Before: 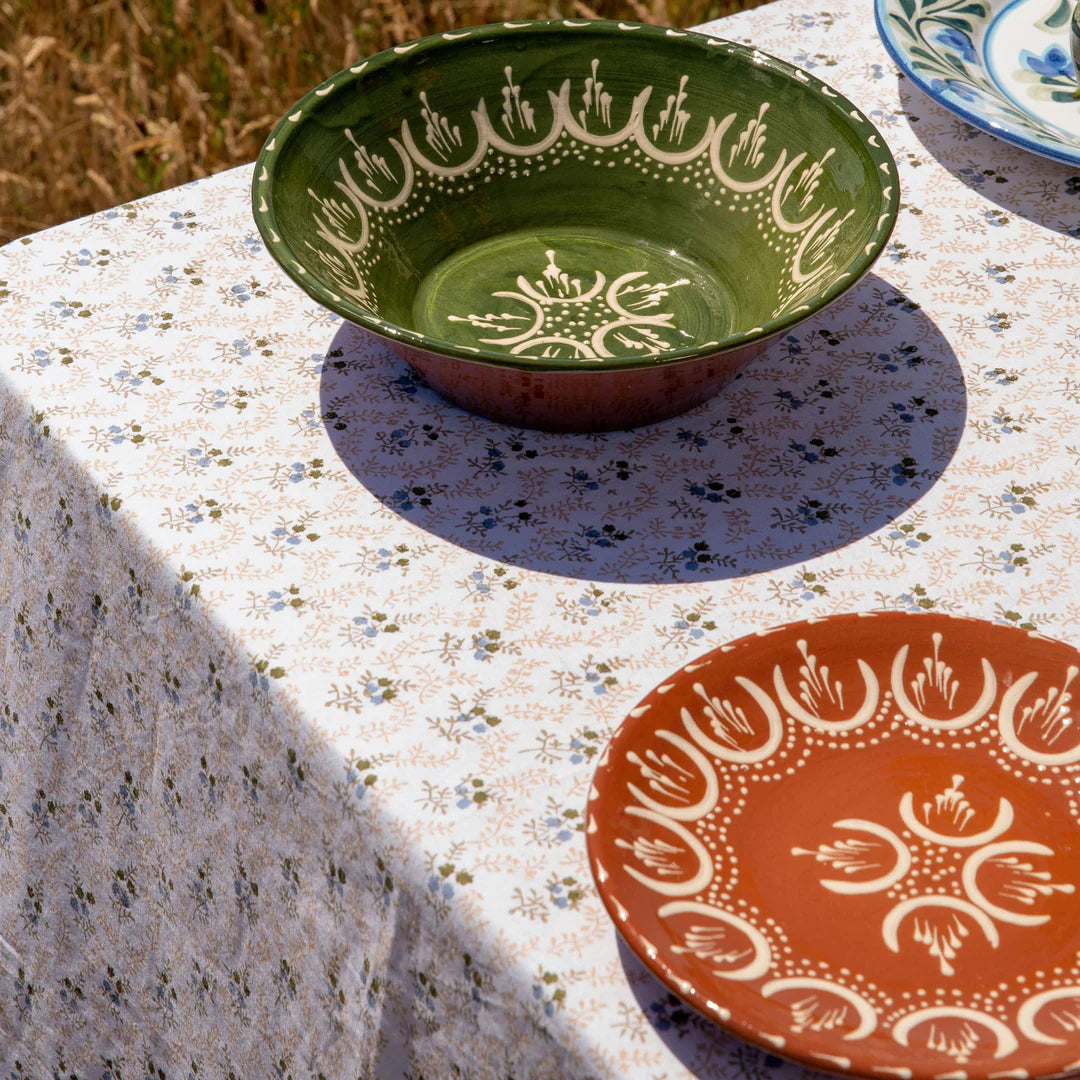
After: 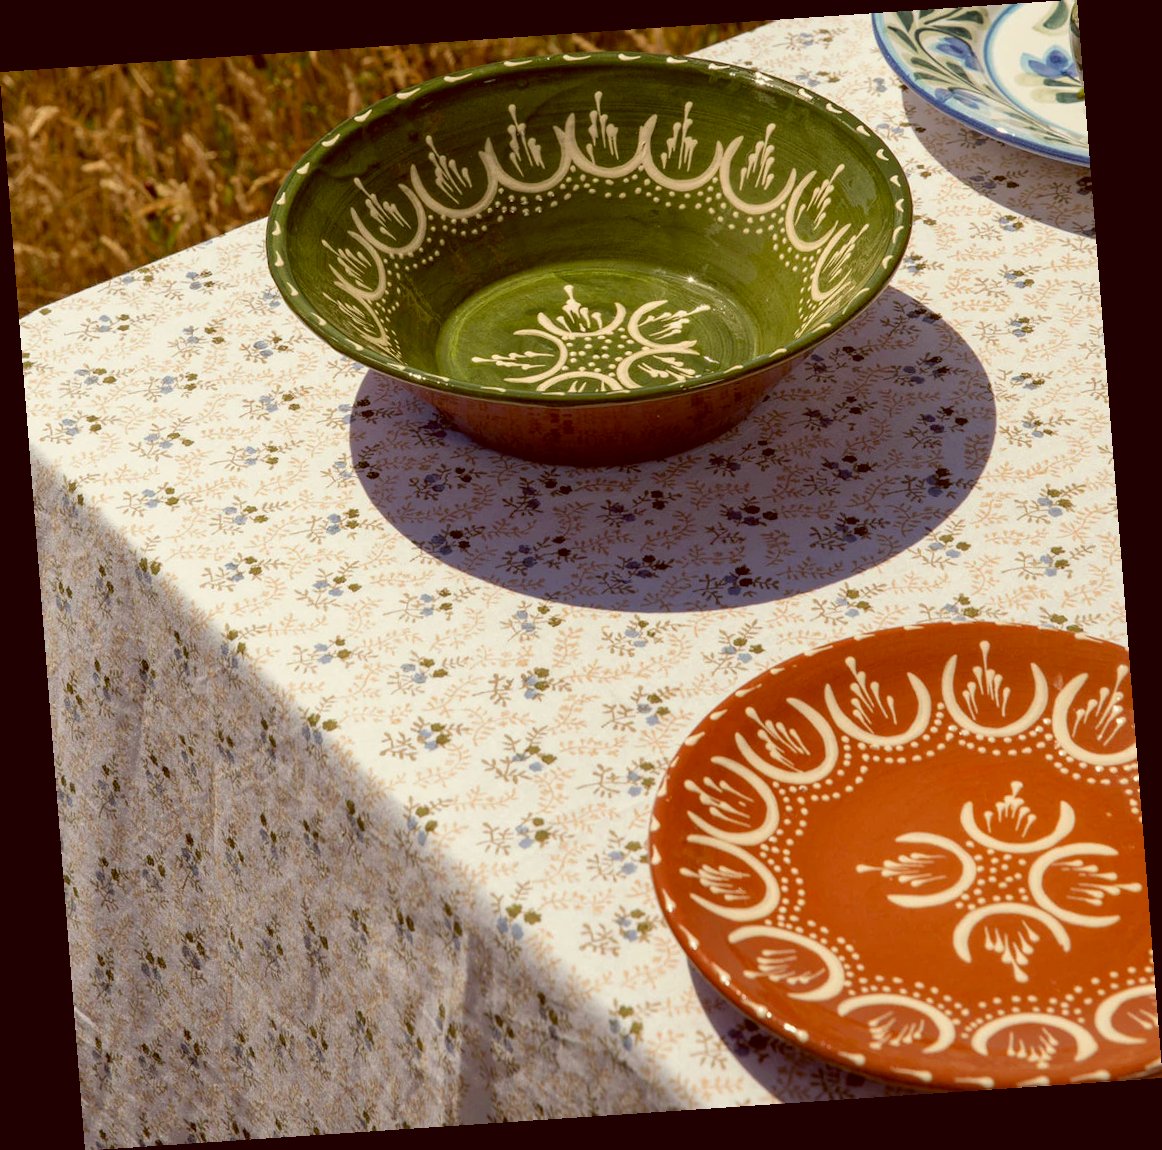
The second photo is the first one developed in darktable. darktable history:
color balance: lift [1.001, 1.007, 1, 0.993], gamma [1.023, 1.026, 1.01, 0.974], gain [0.964, 1.059, 1.073, 0.927]
rotate and perspective: rotation -4.2°, shear 0.006, automatic cropping off
